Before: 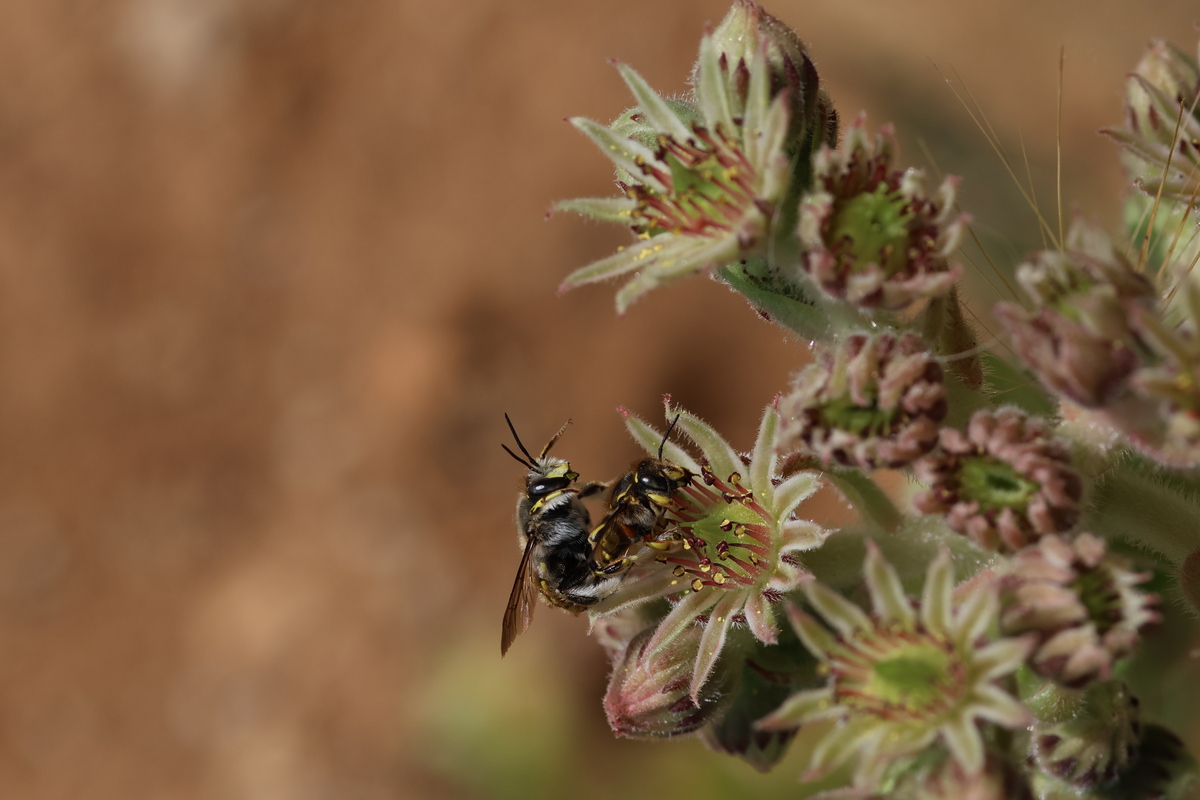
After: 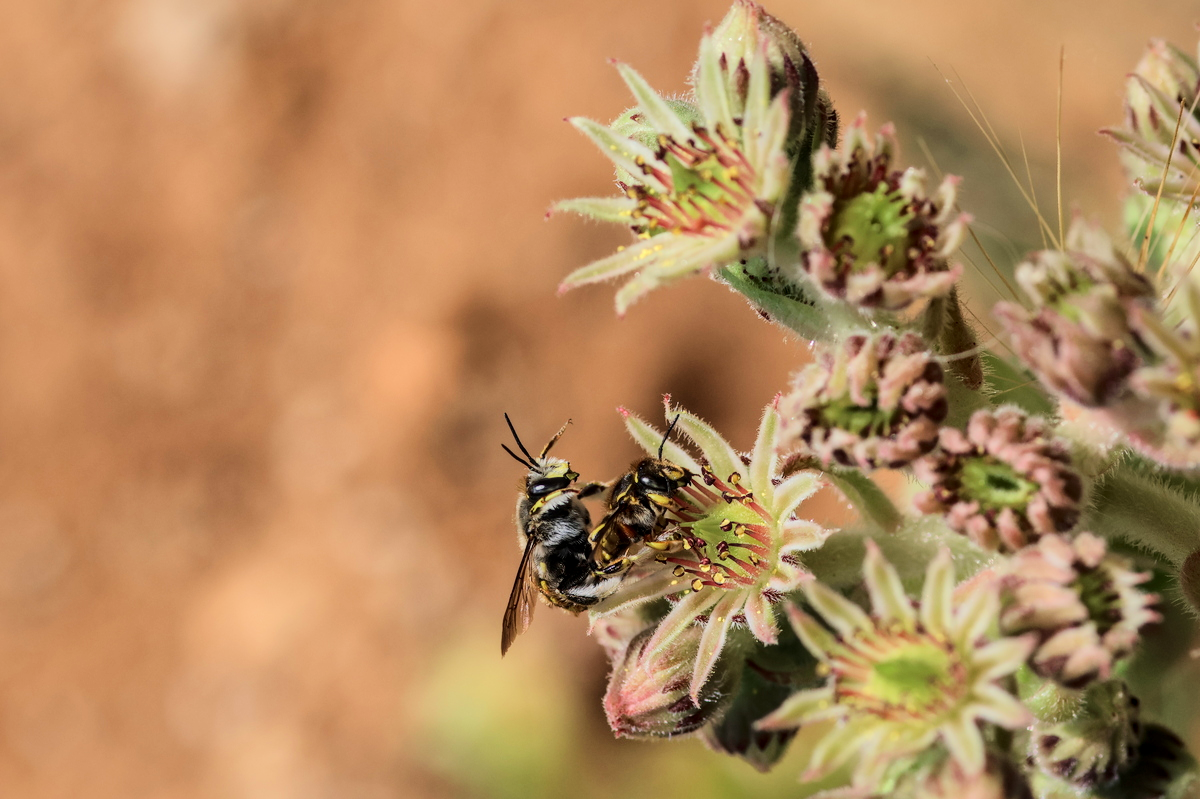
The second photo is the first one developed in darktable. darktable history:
tone equalizer: -7 EV 0.152 EV, -6 EV 0.597 EV, -5 EV 1.17 EV, -4 EV 1.35 EV, -3 EV 1.15 EV, -2 EV 0.6 EV, -1 EV 0.155 EV, edges refinement/feathering 500, mask exposure compensation -1.57 EV, preserve details no
crop: bottom 0.067%
local contrast: on, module defaults
shadows and highlights: shadows 9.6, white point adjustment 0.982, highlights -40.03, highlights color adjustment 38.87%
